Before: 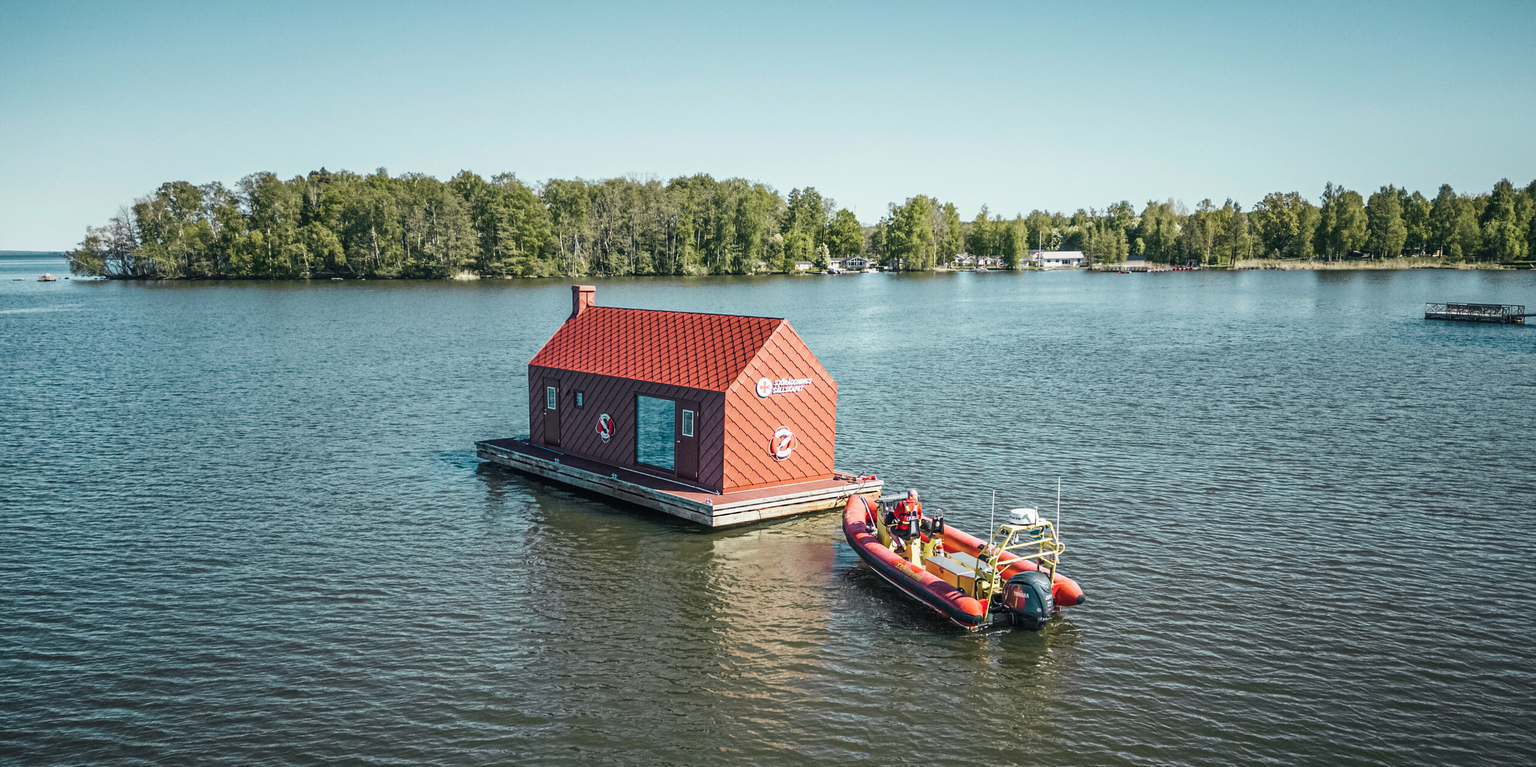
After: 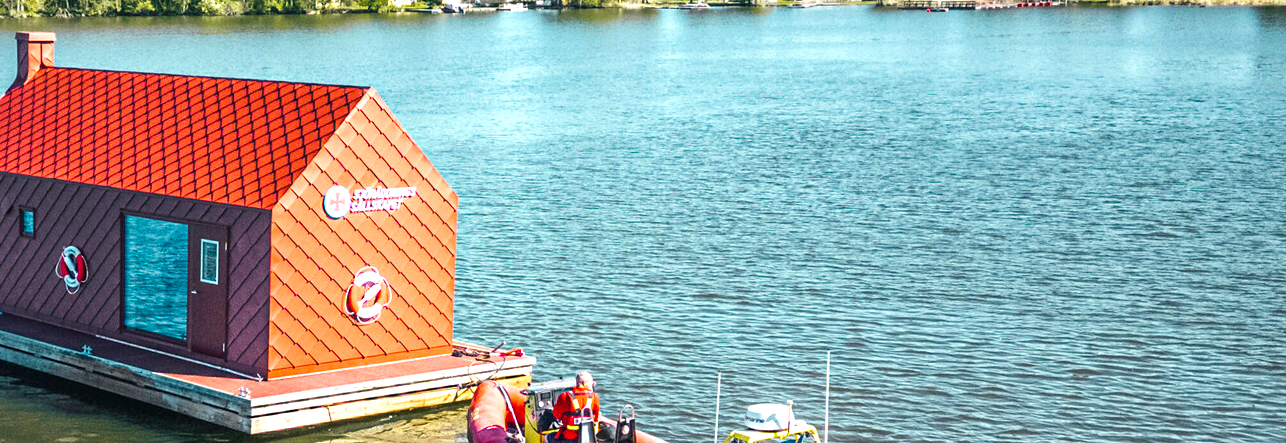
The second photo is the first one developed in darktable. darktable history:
color balance rgb: linear chroma grading › global chroma 15%, perceptual saturation grading › global saturation 30%
crop: left 36.607%, top 34.735%, right 13.146%, bottom 30.611%
exposure: exposure 0.6 EV, compensate highlight preservation false
